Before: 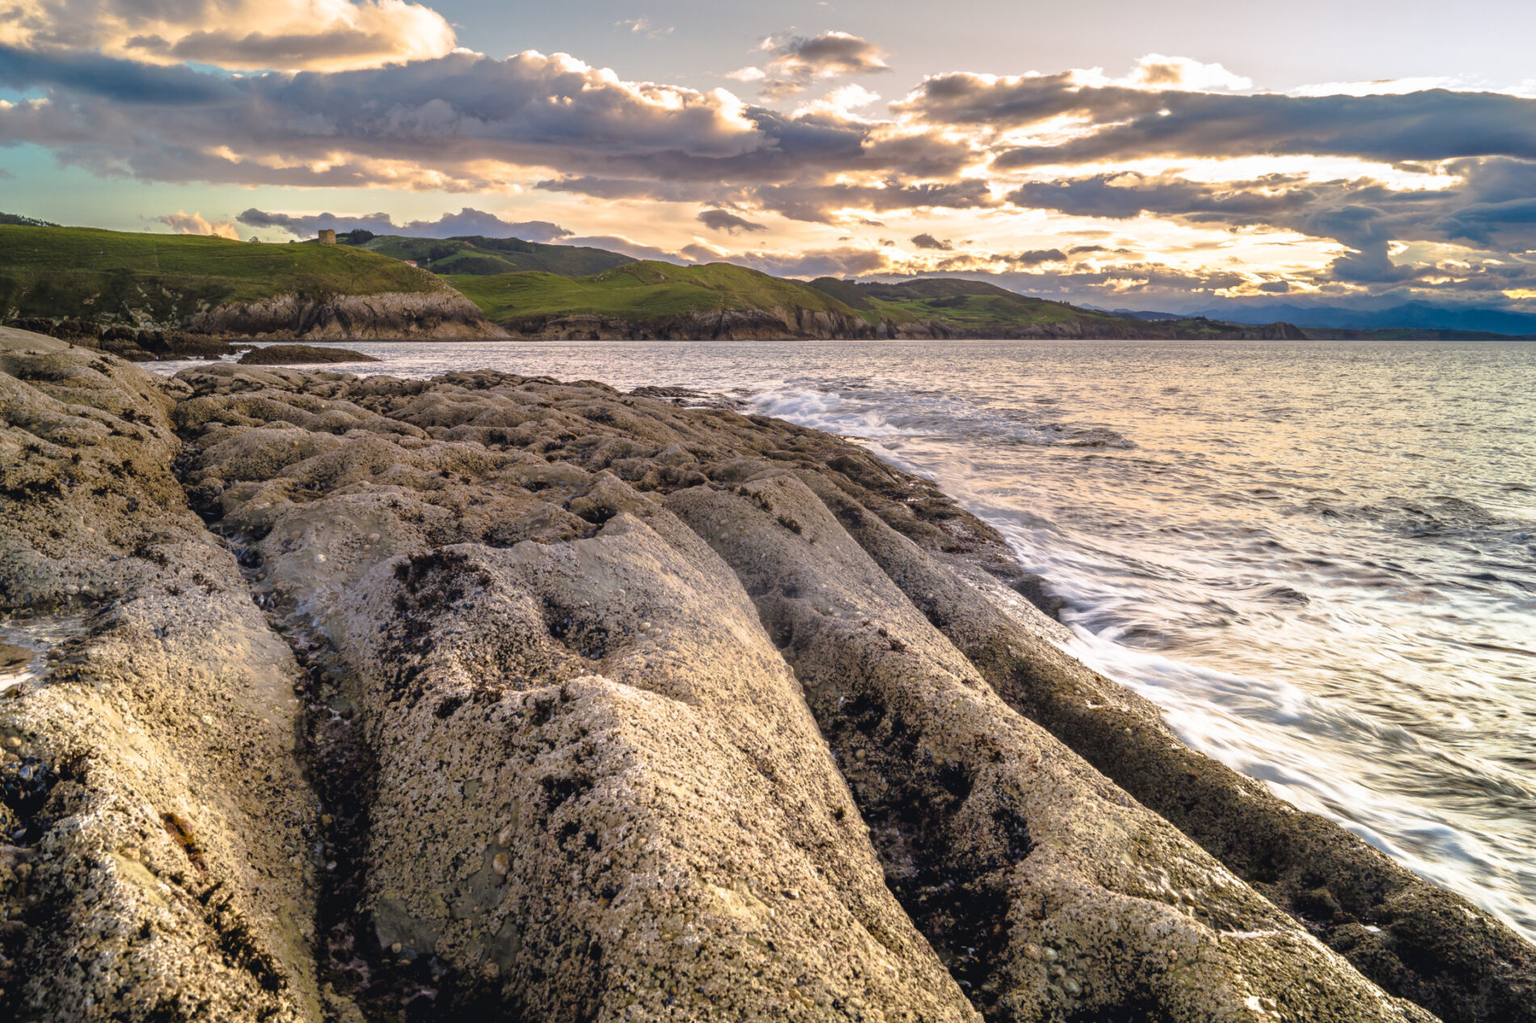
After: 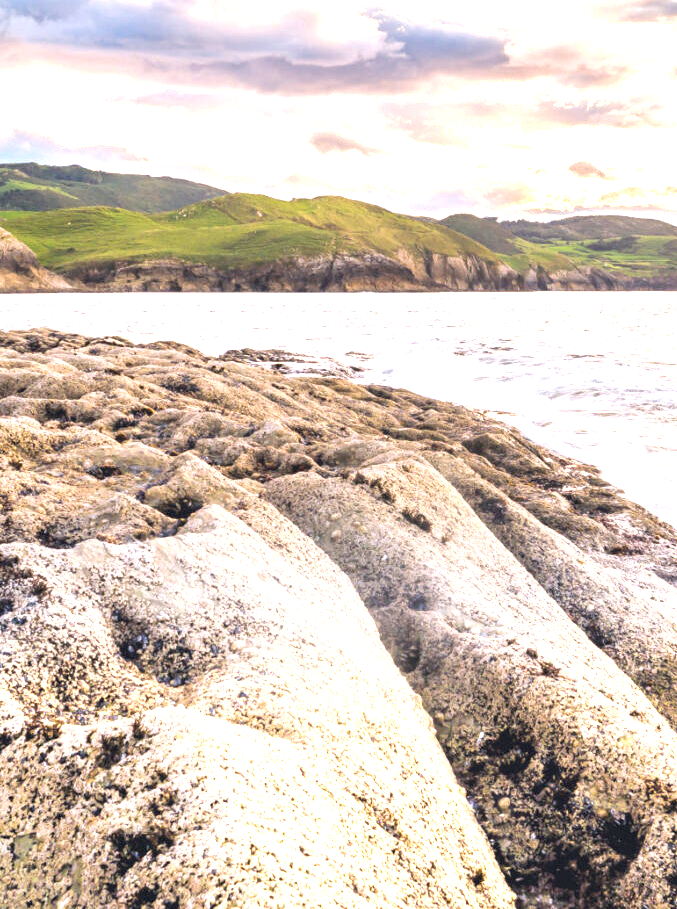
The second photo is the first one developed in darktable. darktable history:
exposure: black level correction 0.001, exposure 1.991 EV, compensate highlight preservation false
crop and rotate: left 29.509%, top 10.244%, right 34.808%, bottom 17.844%
